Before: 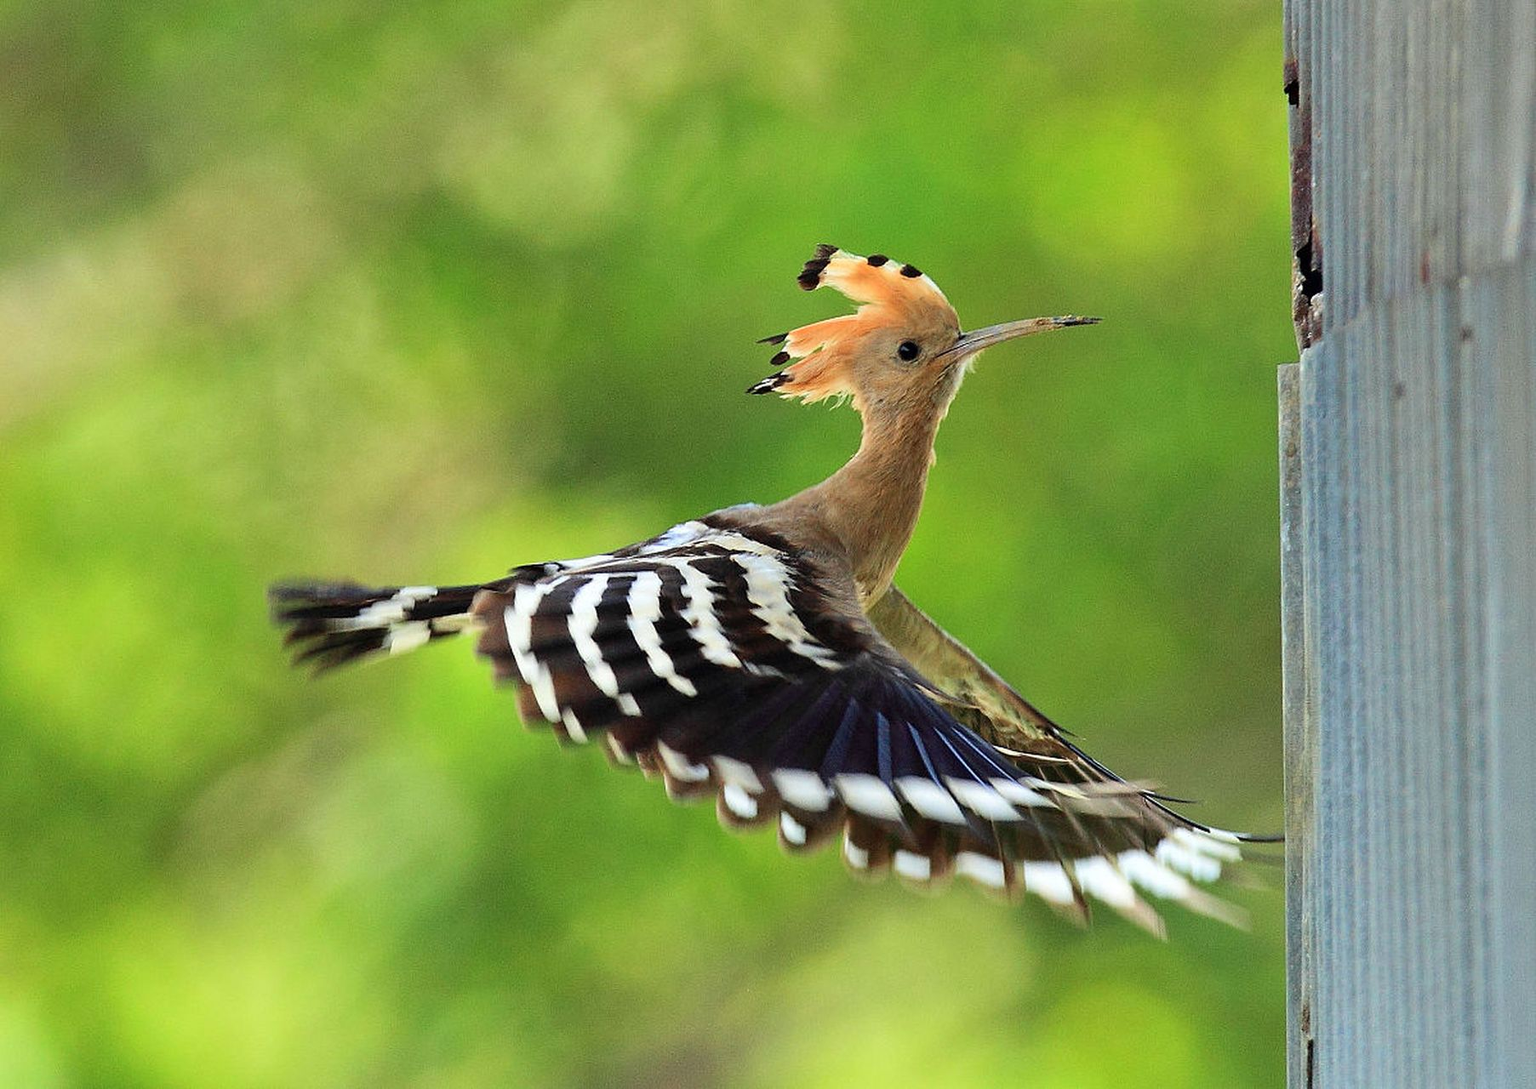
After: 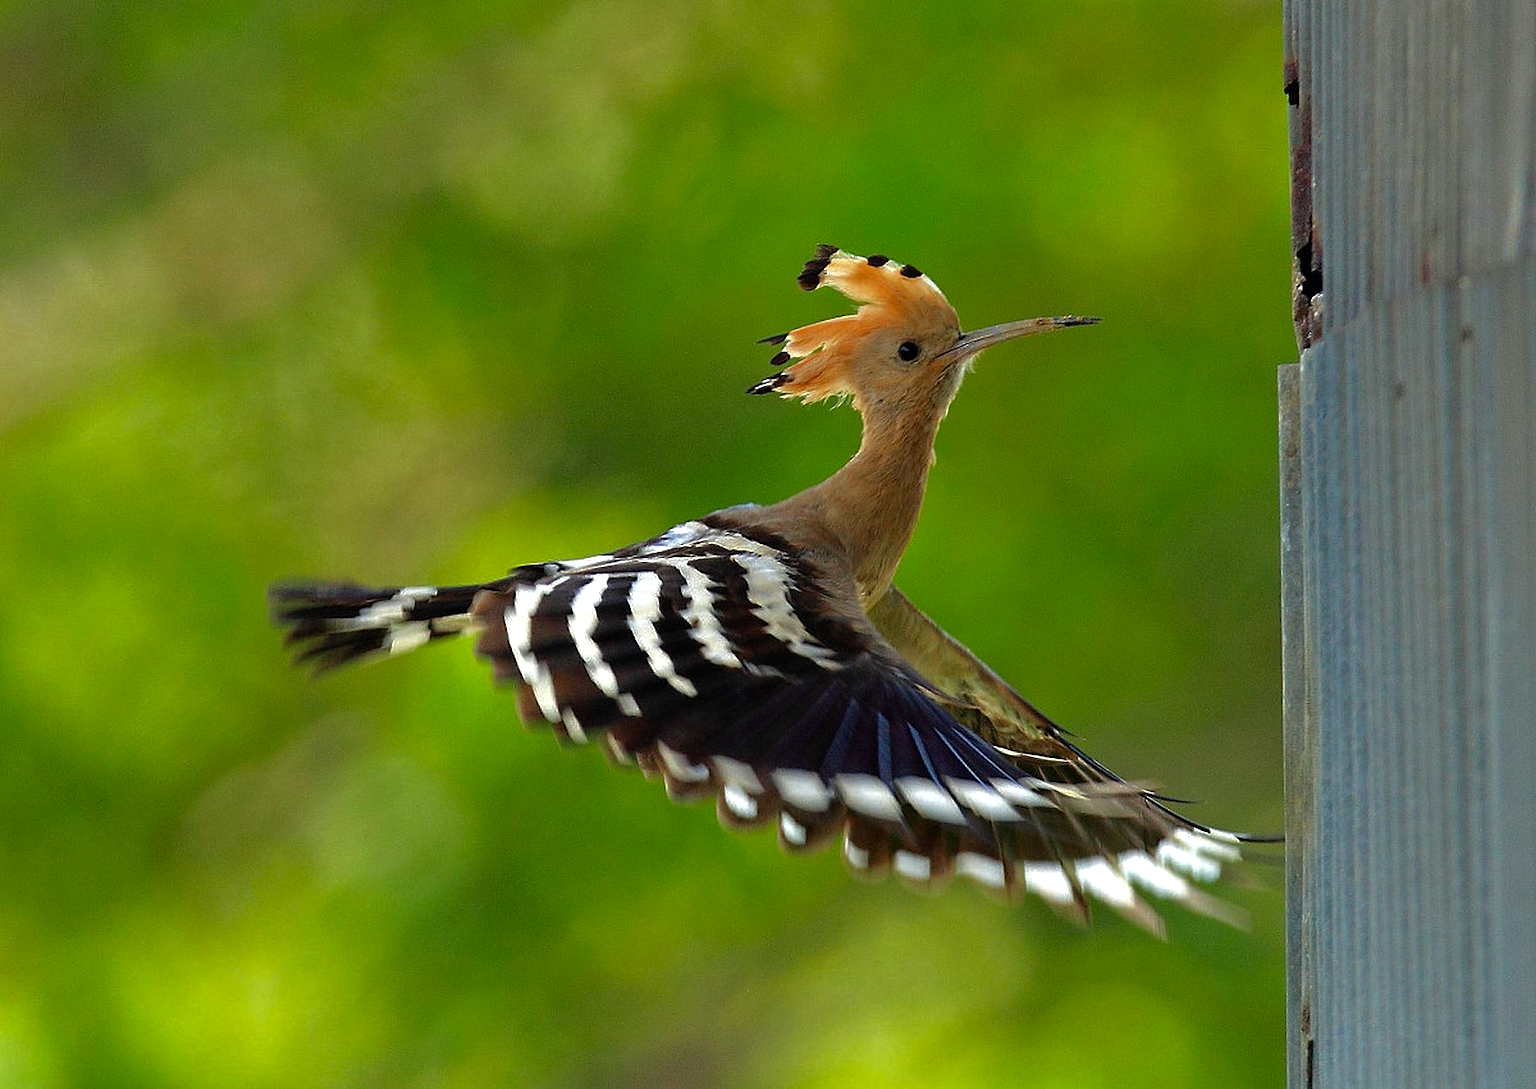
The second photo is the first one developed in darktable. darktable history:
white balance: red 1.009, blue 0.985
color balance: contrast 6.48%, output saturation 113.3%
base curve: curves: ch0 [(0, 0) (0.841, 0.609) (1, 1)]
